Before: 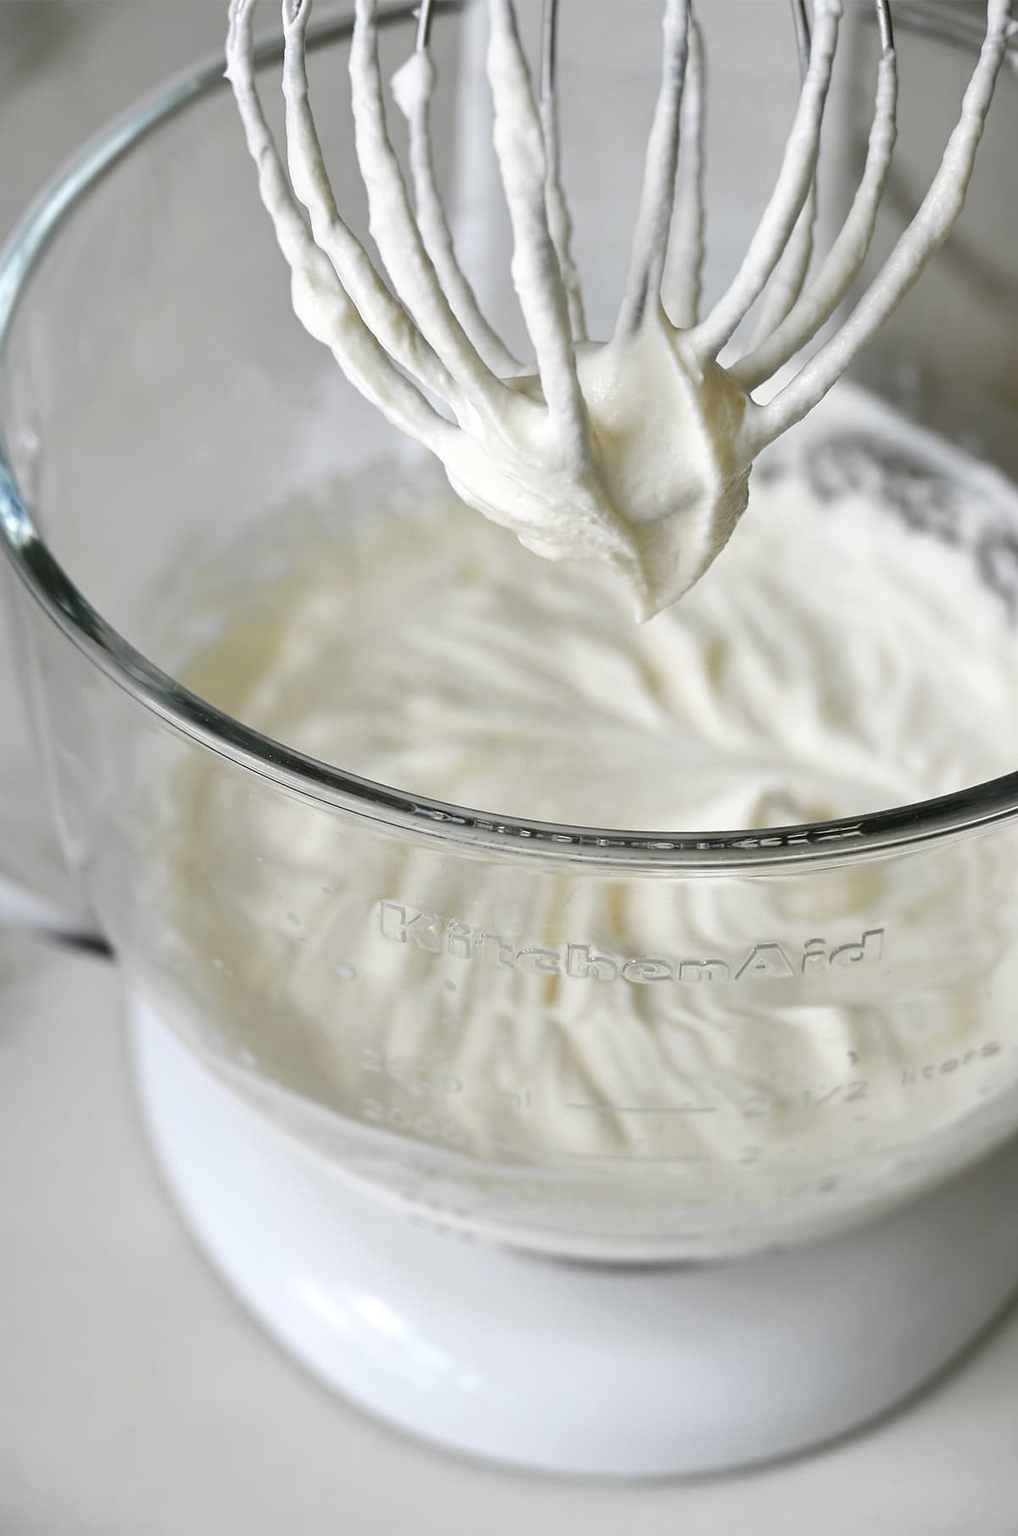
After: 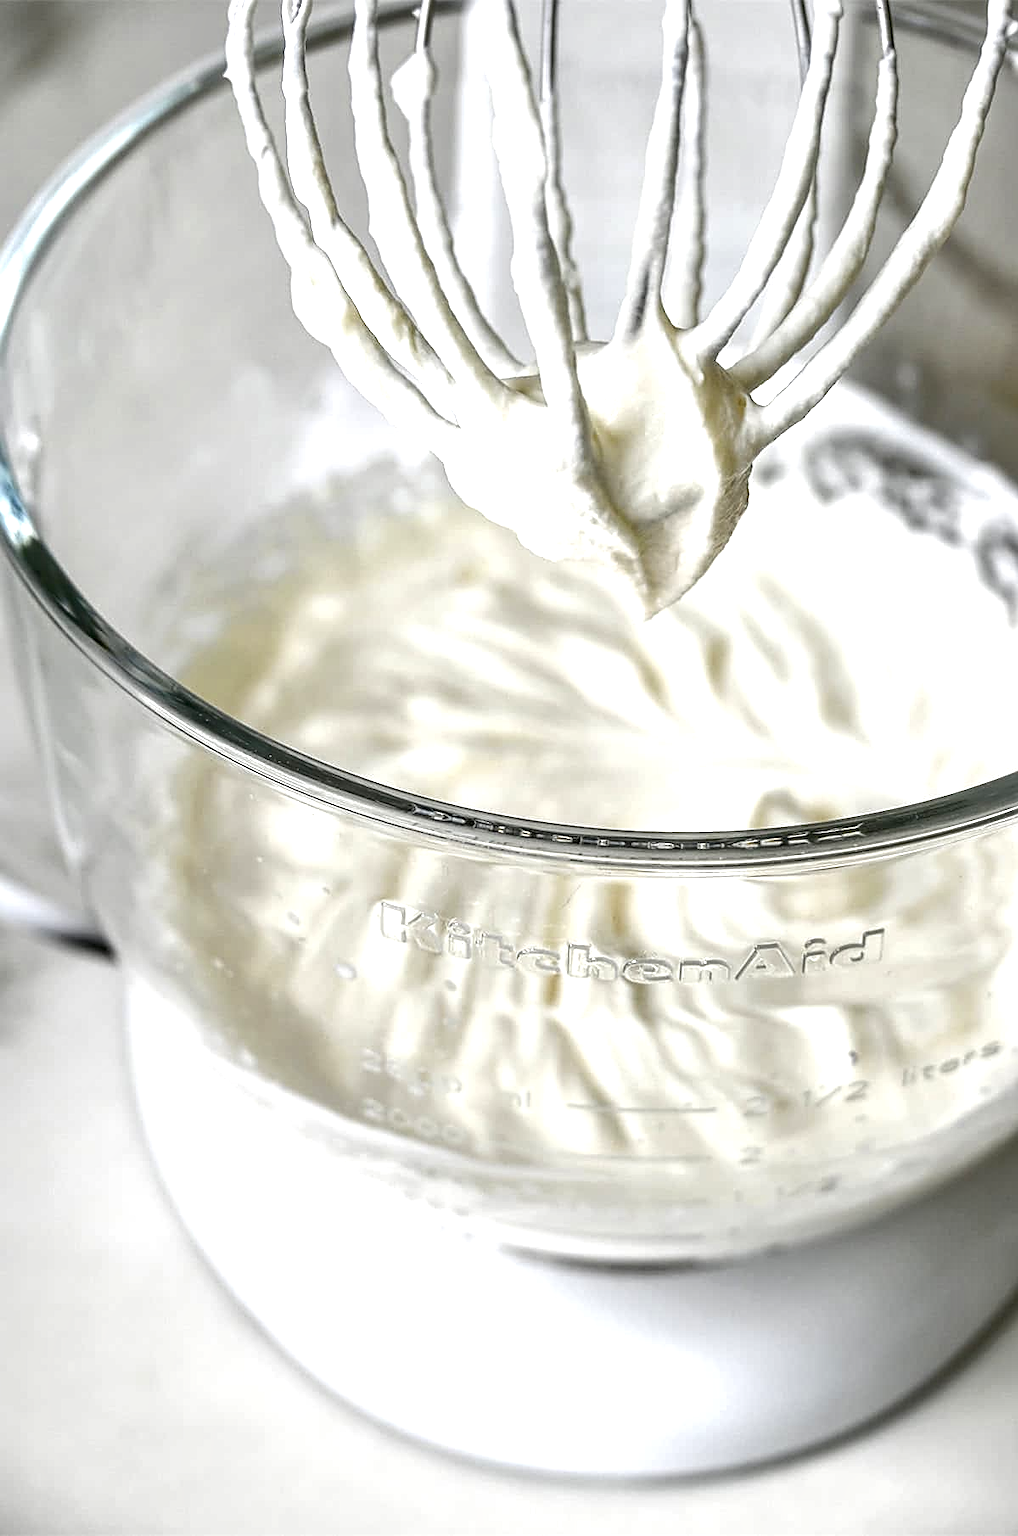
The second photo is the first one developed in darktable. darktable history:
tone equalizer: -7 EV 0.149 EV, -6 EV 0.618 EV, -5 EV 1.16 EV, -4 EV 1.33 EV, -3 EV 1.18 EV, -2 EV 0.6 EV, -1 EV 0.159 EV
local contrast: highlights 3%, shadows 3%, detail 182%
sharpen: amount 0.493
exposure: black level correction 0, exposure 0.596 EV, compensate highlight preservation false
